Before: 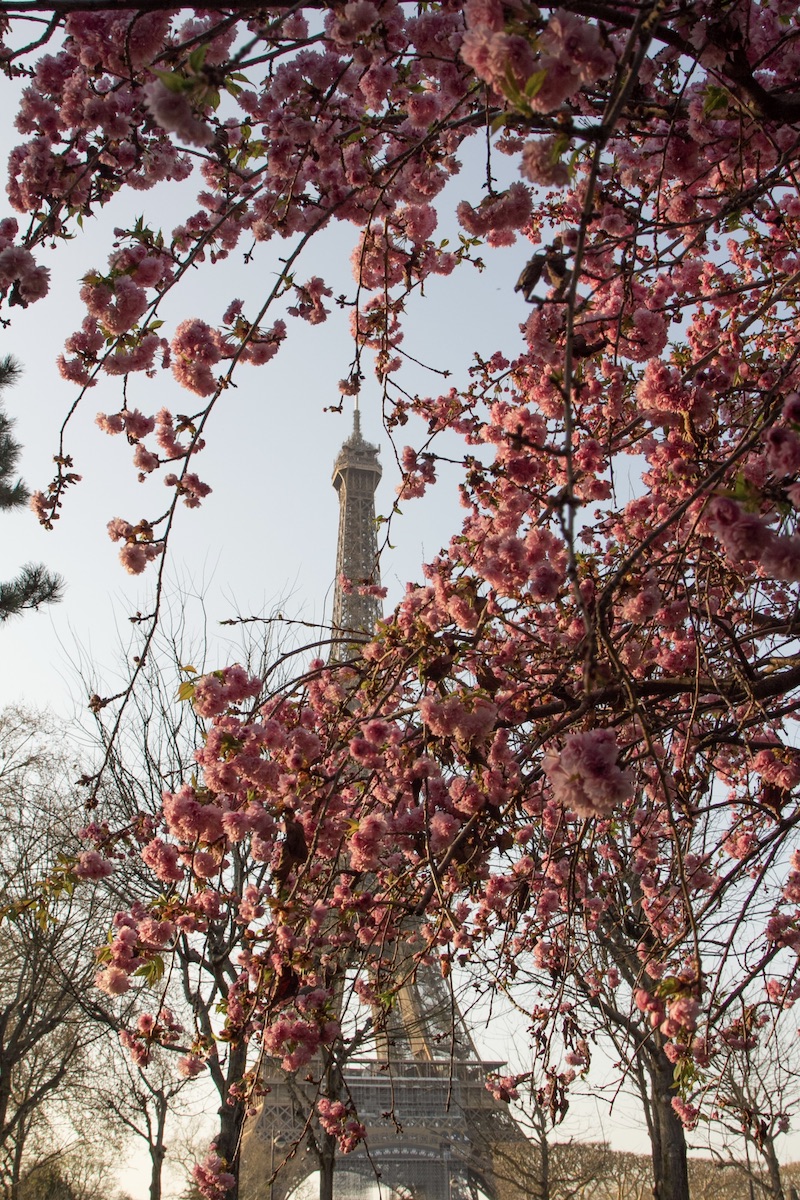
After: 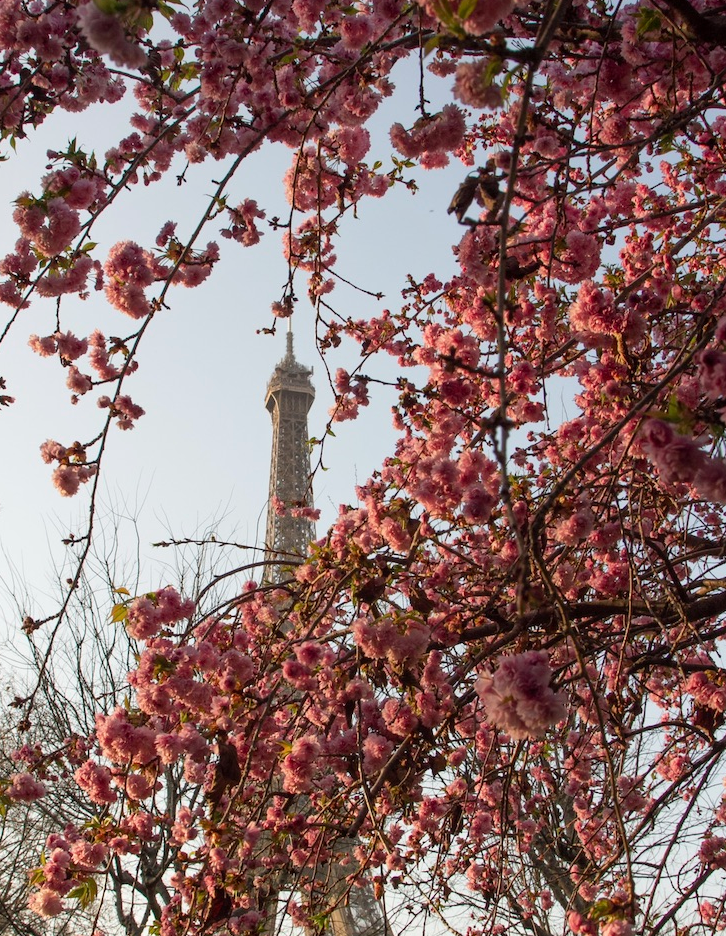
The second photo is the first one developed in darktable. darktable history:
tone equalizer: on, module defaults
crop: left 8.443%, top 6.553%, bottom 15.33%
